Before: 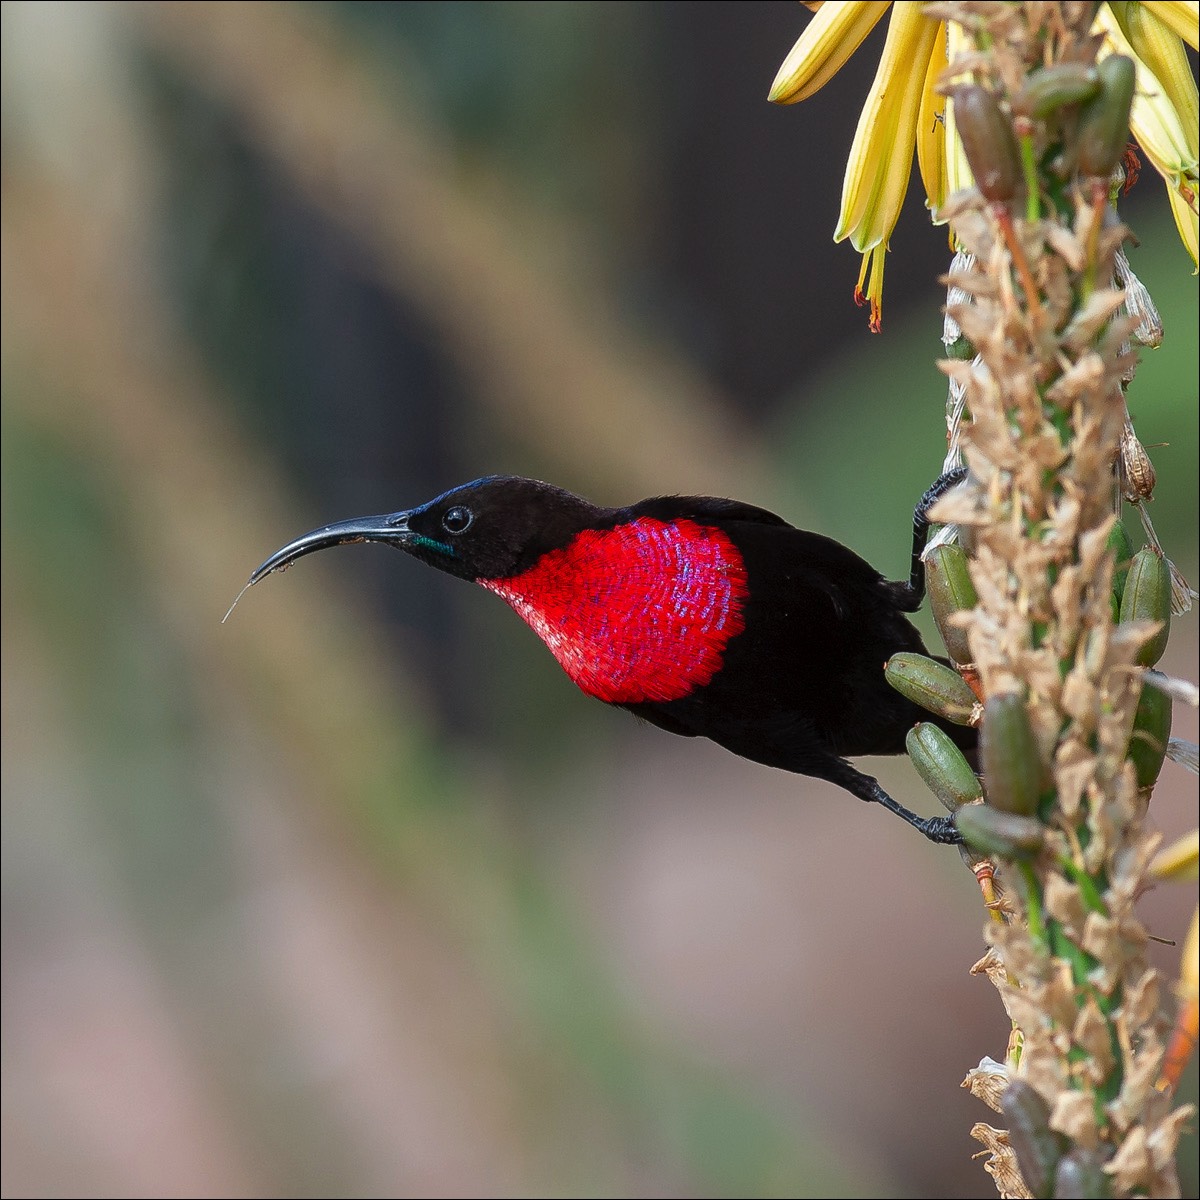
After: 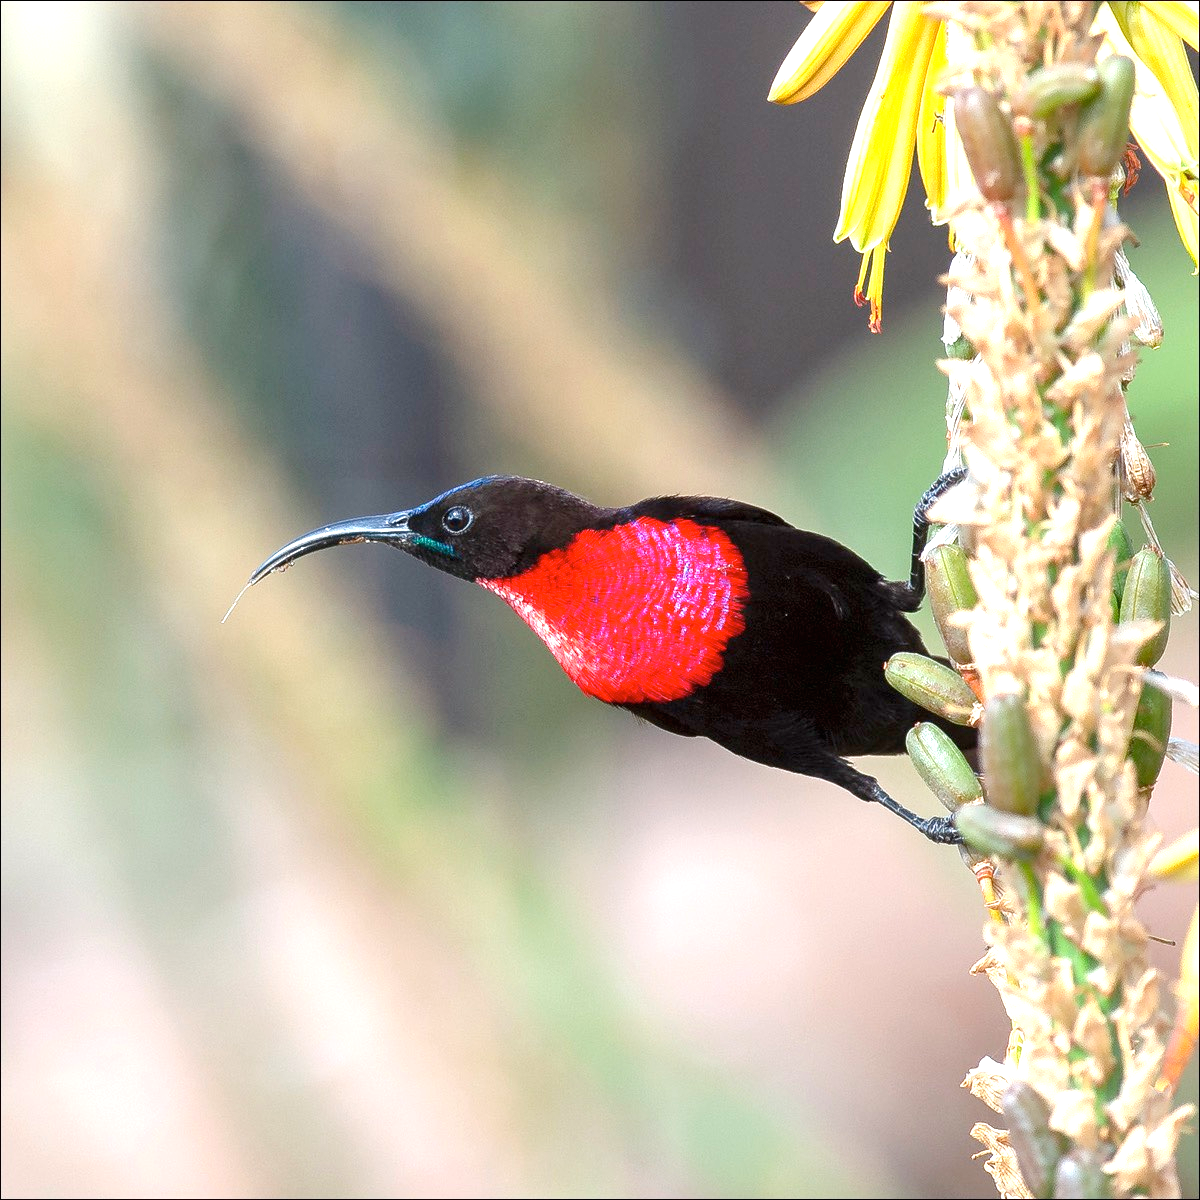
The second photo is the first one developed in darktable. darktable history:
exposure: black level correction 0, exposure 1.2 EV, compensate highlight preservation false
color correction: highlights a* -0.298, highlights b* -0.107
